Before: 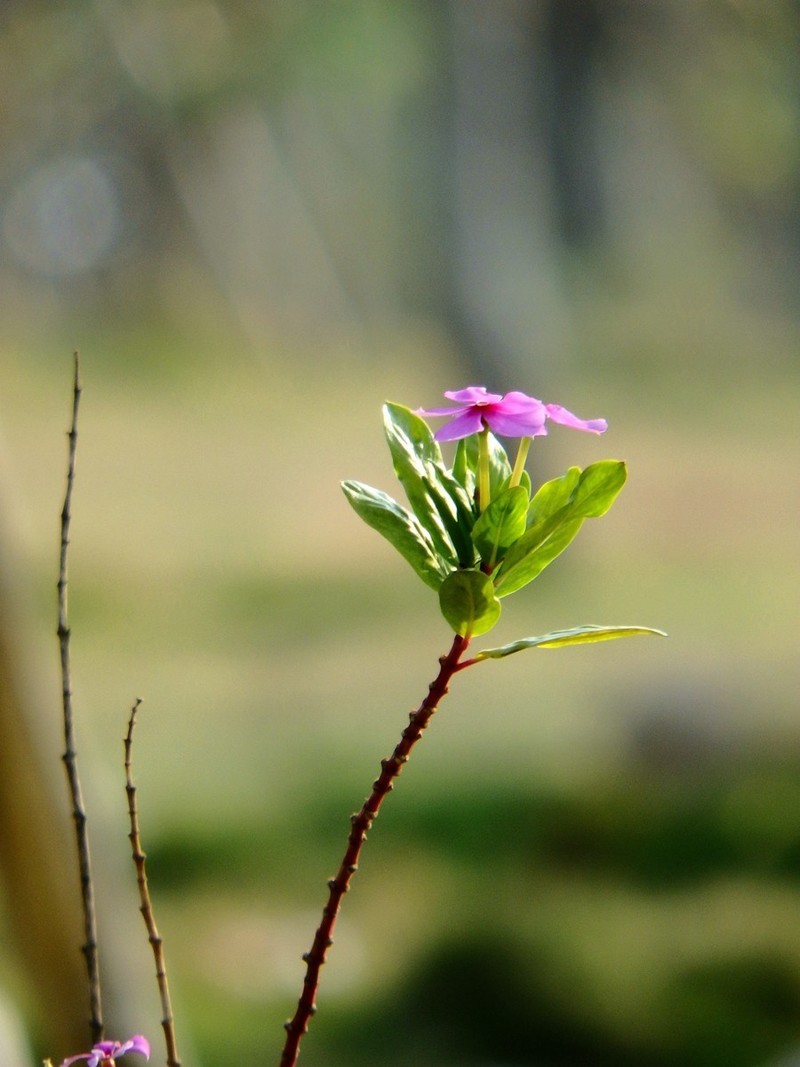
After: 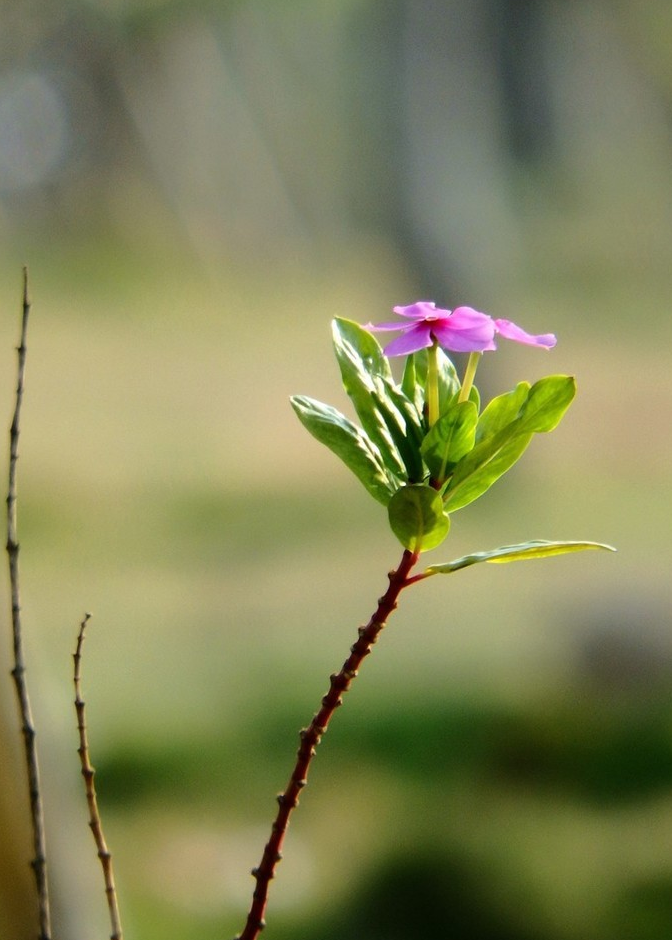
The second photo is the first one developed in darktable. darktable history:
crop: left 6.387%, top 8.036%, right 9.524%, bottom 3.799%
